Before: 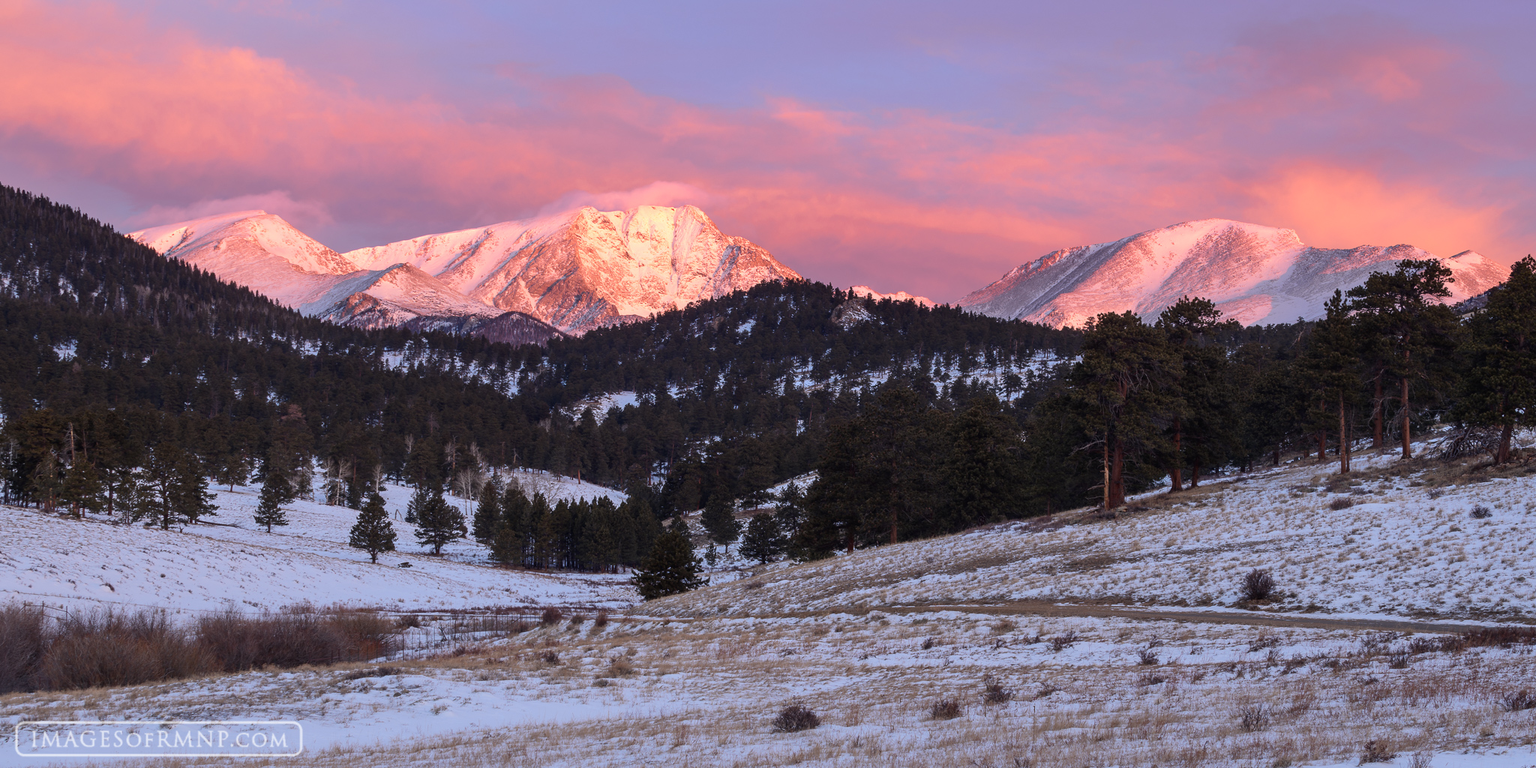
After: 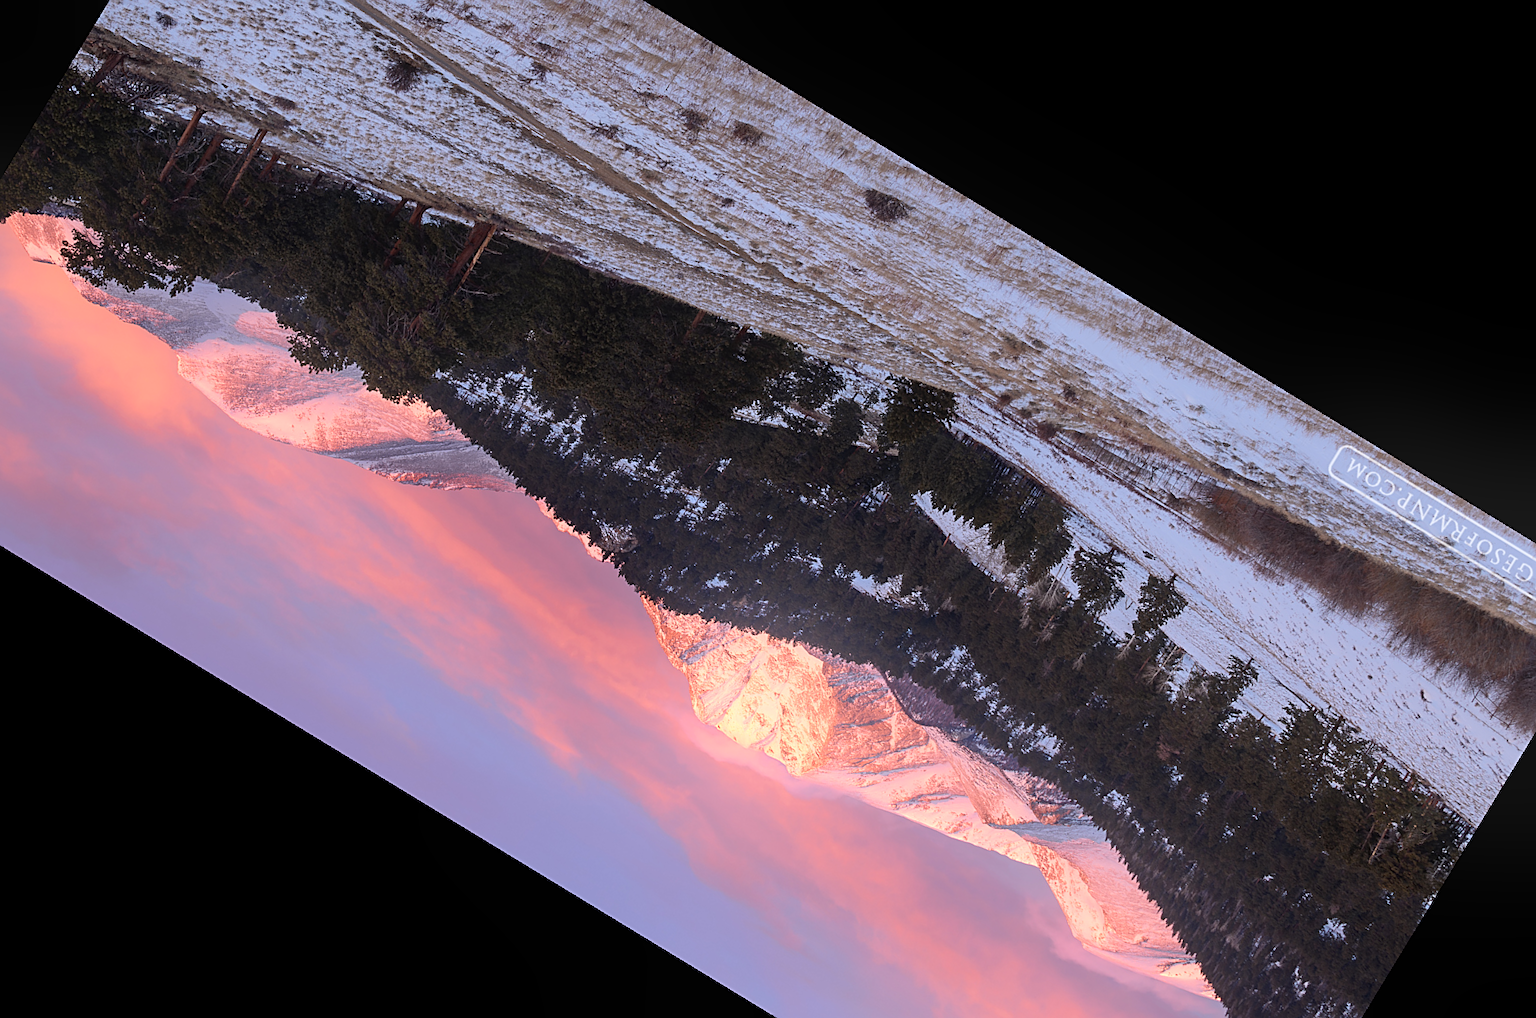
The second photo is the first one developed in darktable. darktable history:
bloom: on, module defaults
sharpen: on, module defaults
crop and rotate: angle 148.68°, left 9.111%, top 15.603%, right 4.588%, bottom 17.041%
